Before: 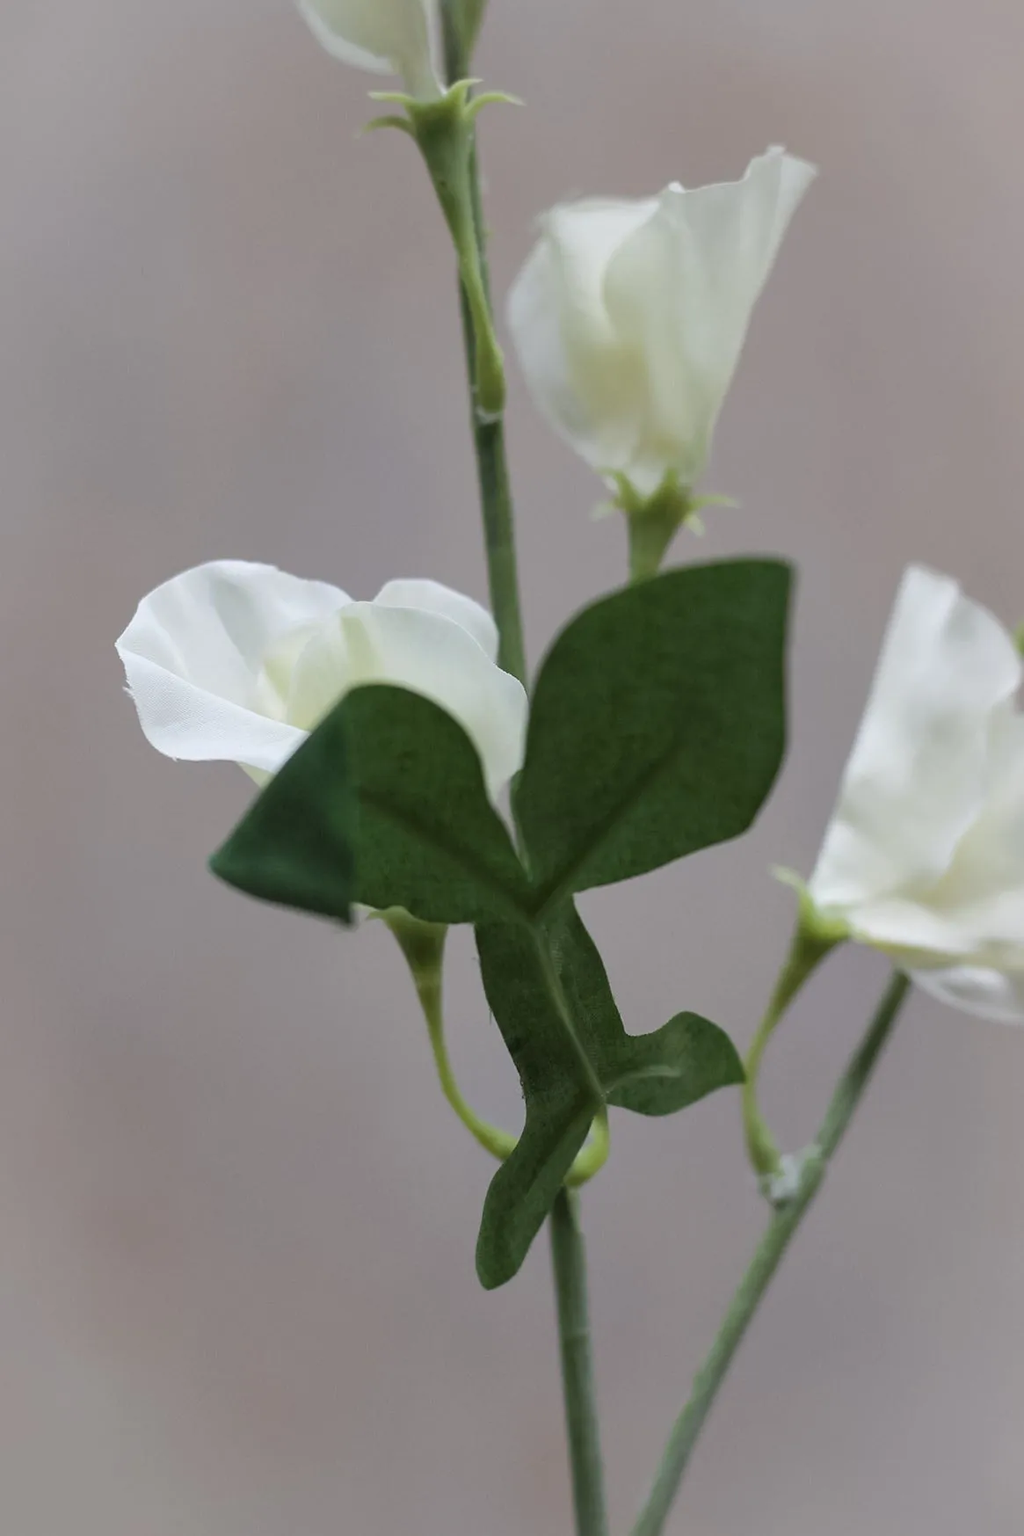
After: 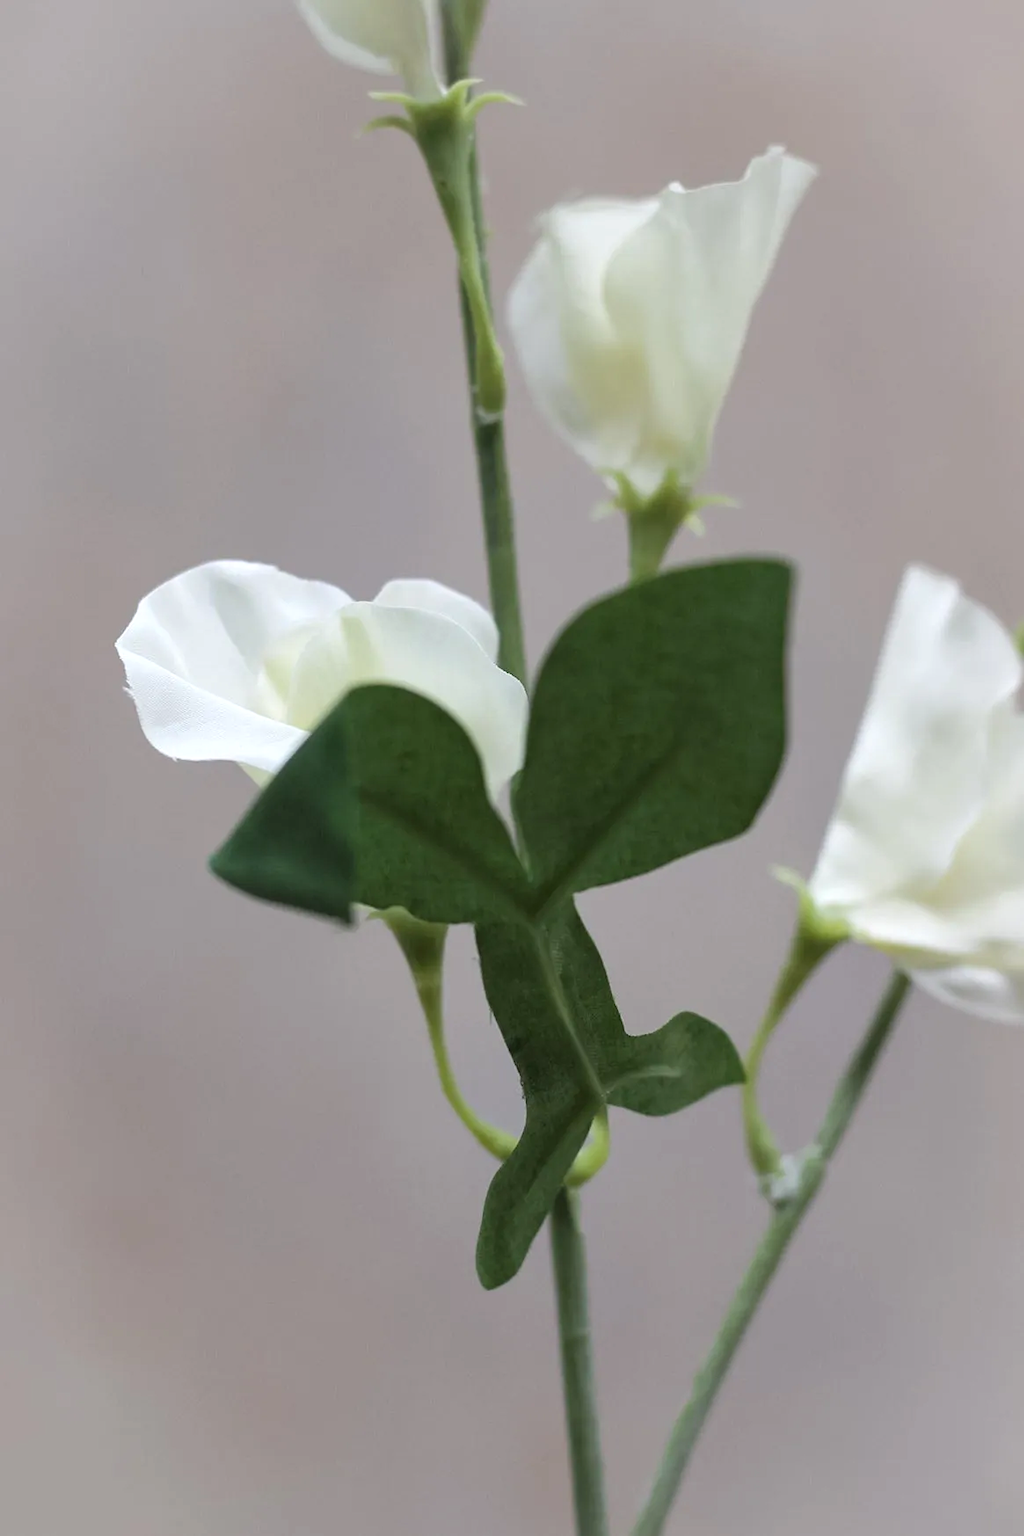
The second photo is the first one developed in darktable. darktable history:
exposure: exposure 0.299 EV, compensate highlight preservation false
